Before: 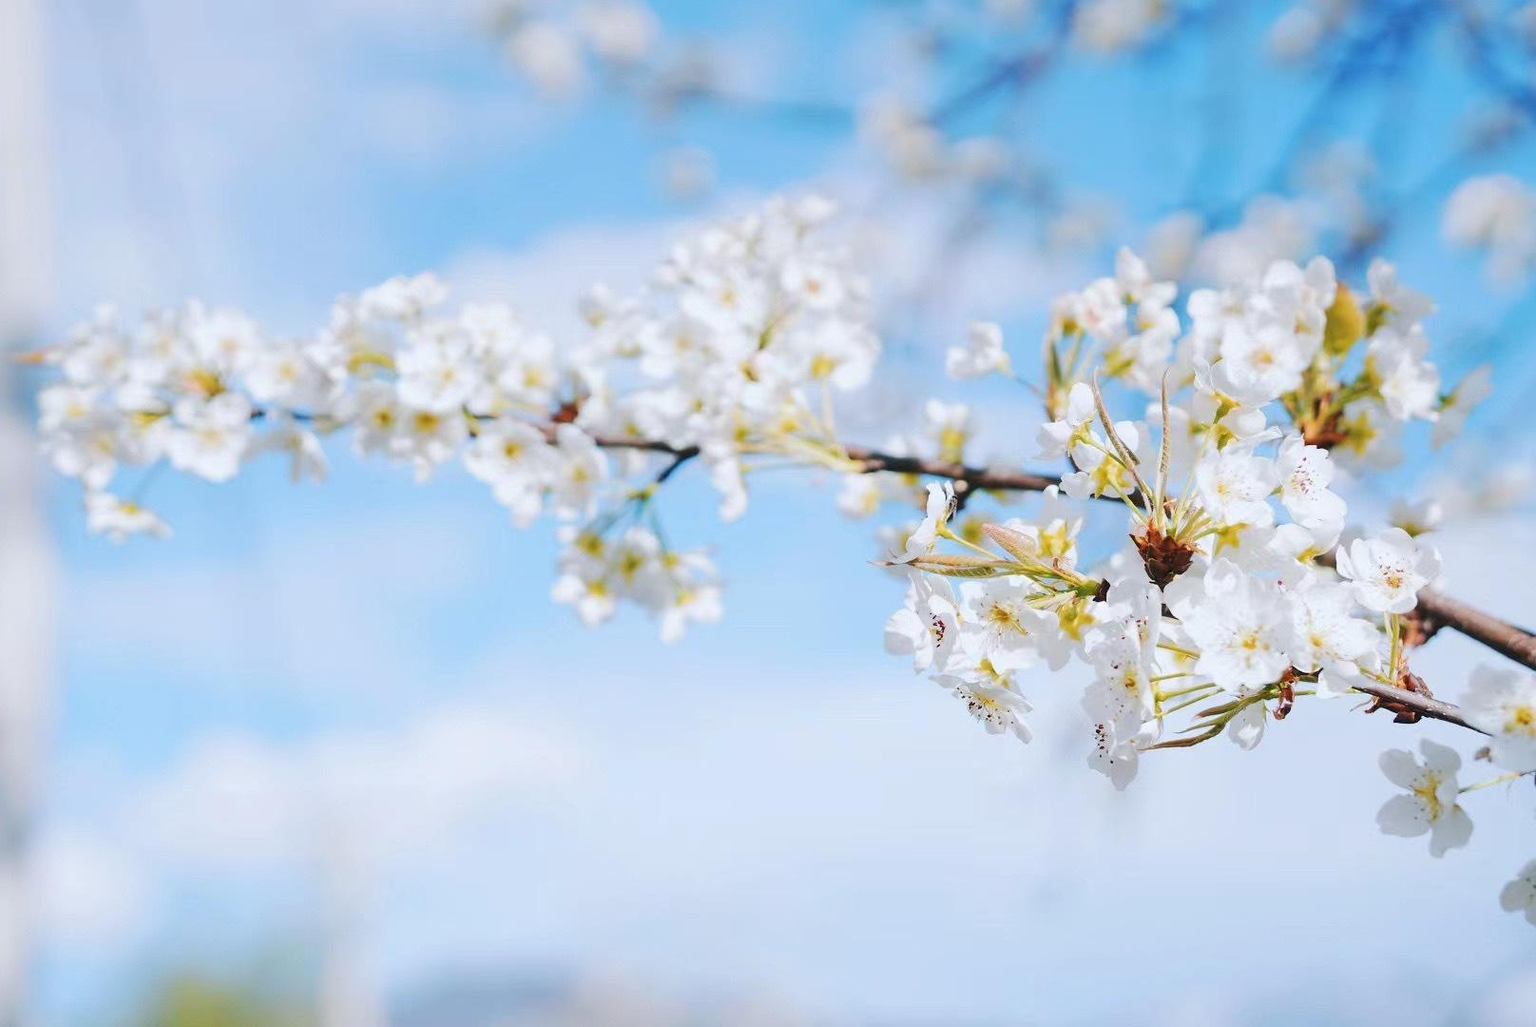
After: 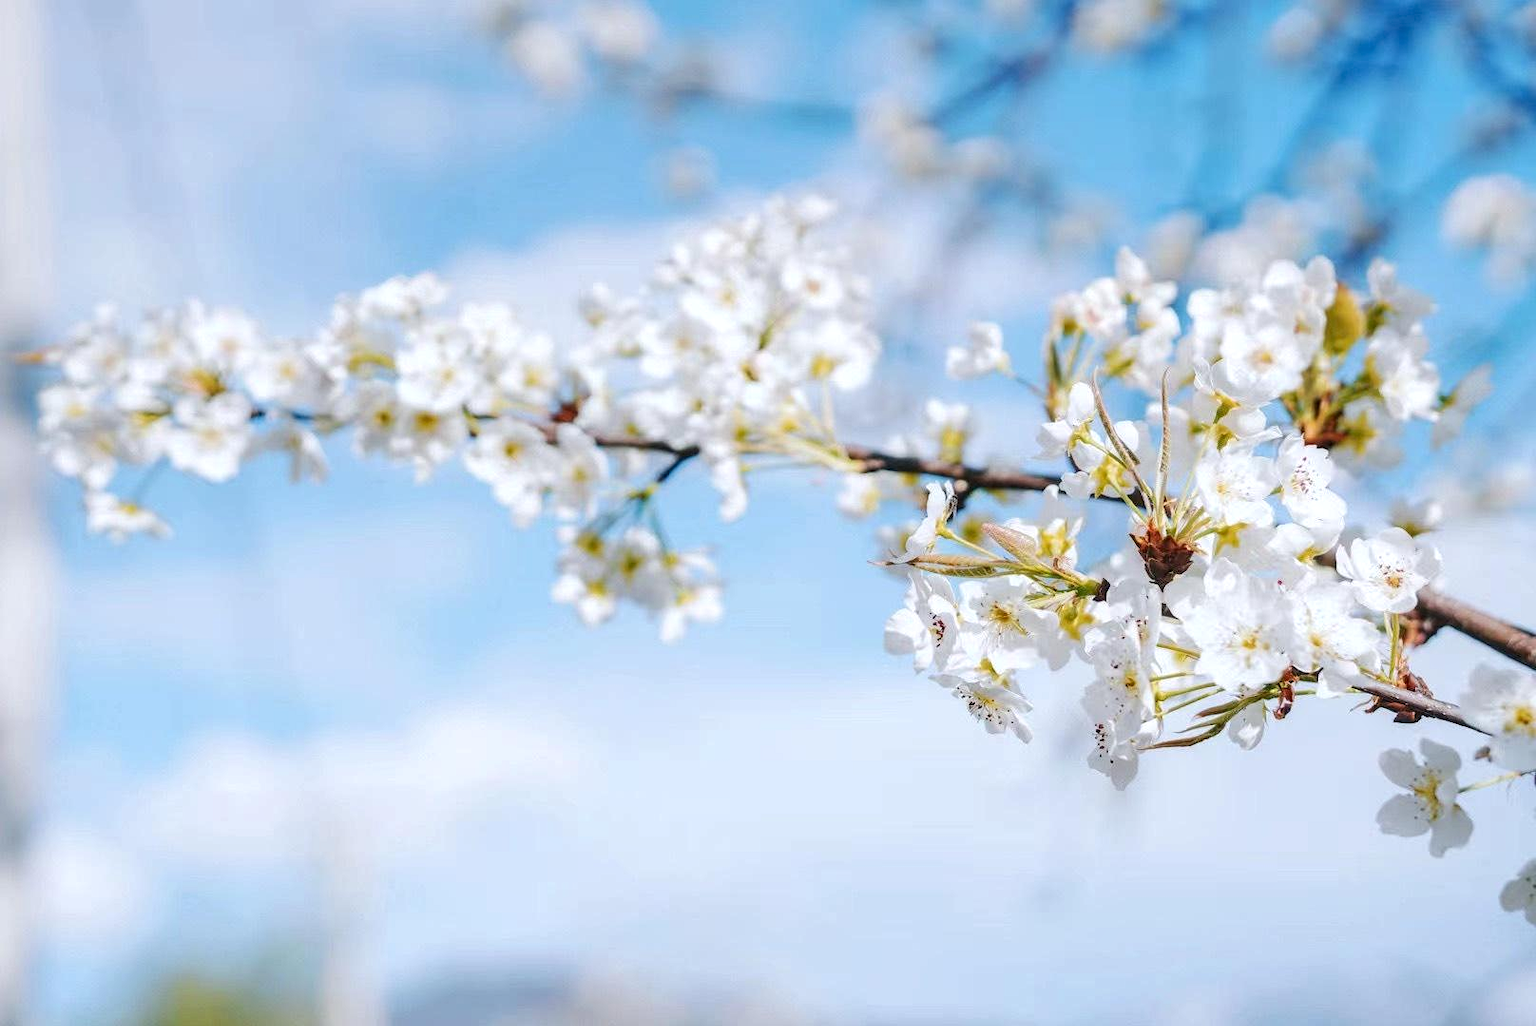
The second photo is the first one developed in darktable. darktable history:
local contrast: highlights 63%, detail 143%, midtone range 0.435
